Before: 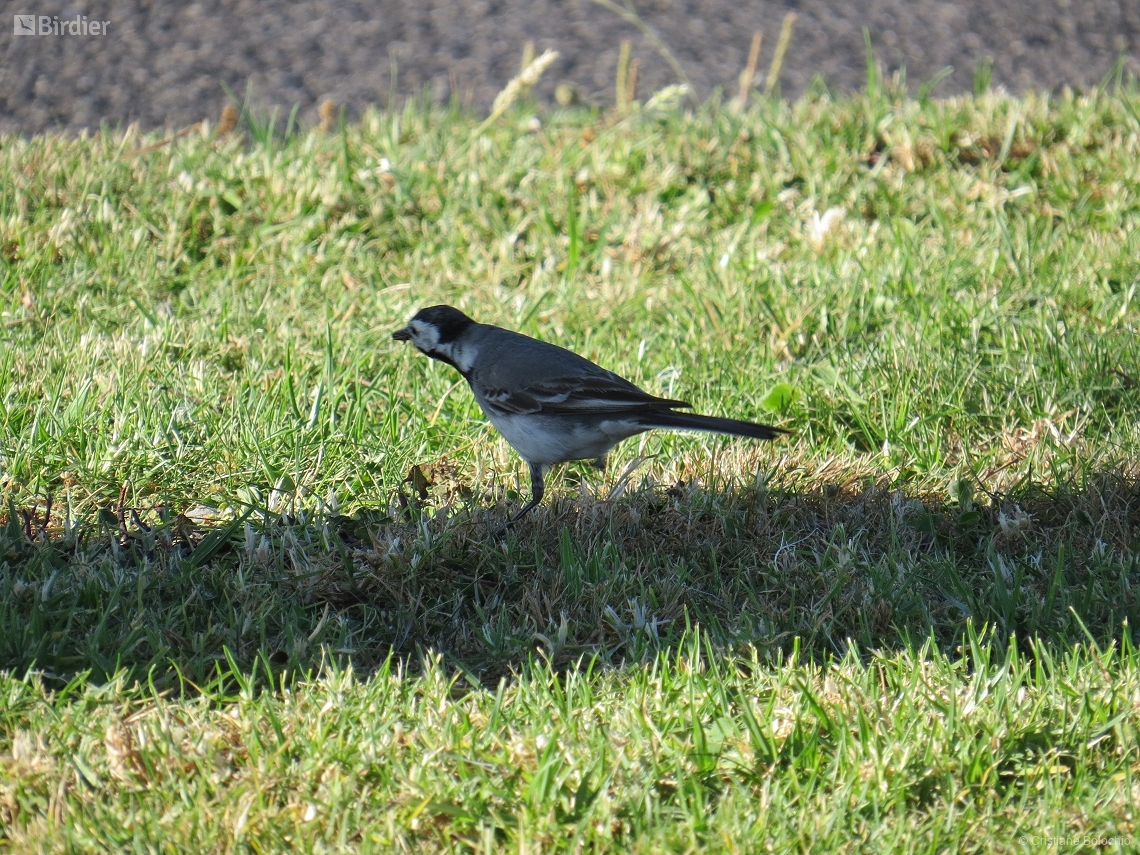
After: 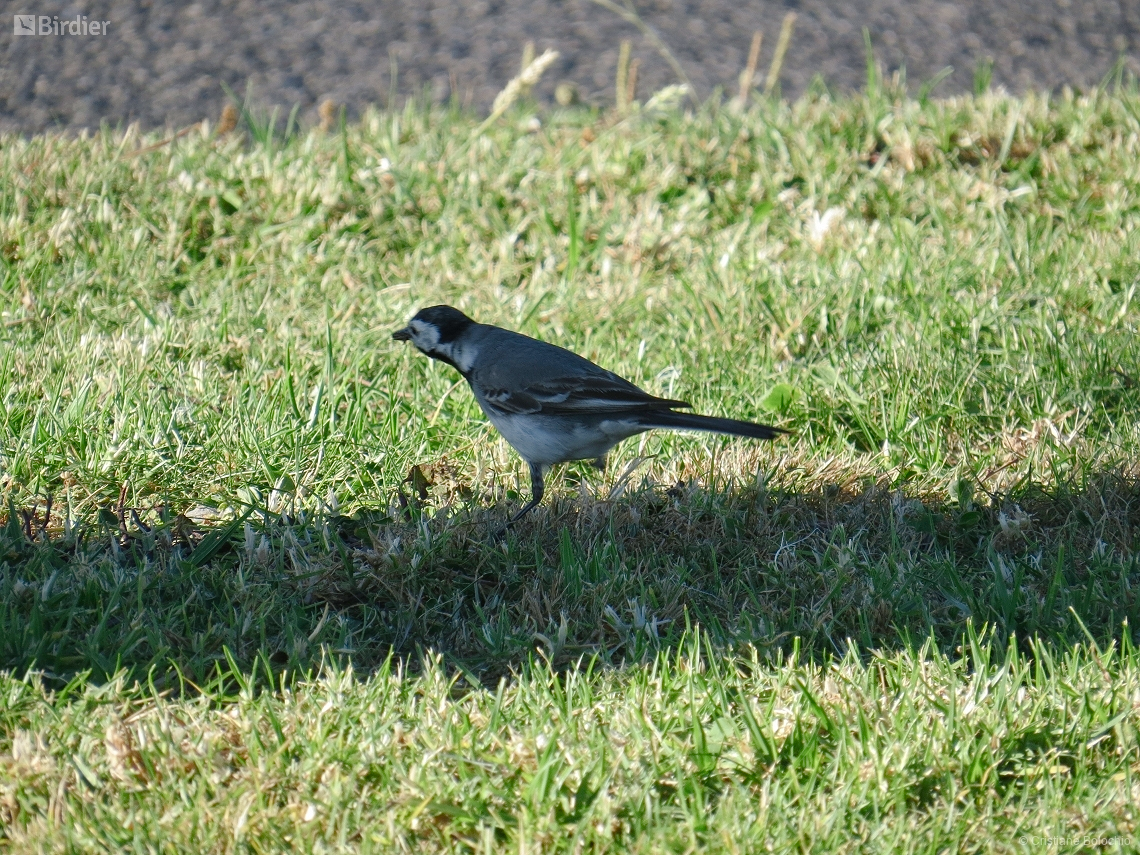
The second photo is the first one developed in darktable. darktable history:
color balance rgb: shadows lift › chroma 2.02%, shadows lift › hue 220.46°, perceptual saturation grading › global saturation -0.144%, perceptual saturation grading › highlights -25.373%, perceptual saturation grading › shadows 29.39%
